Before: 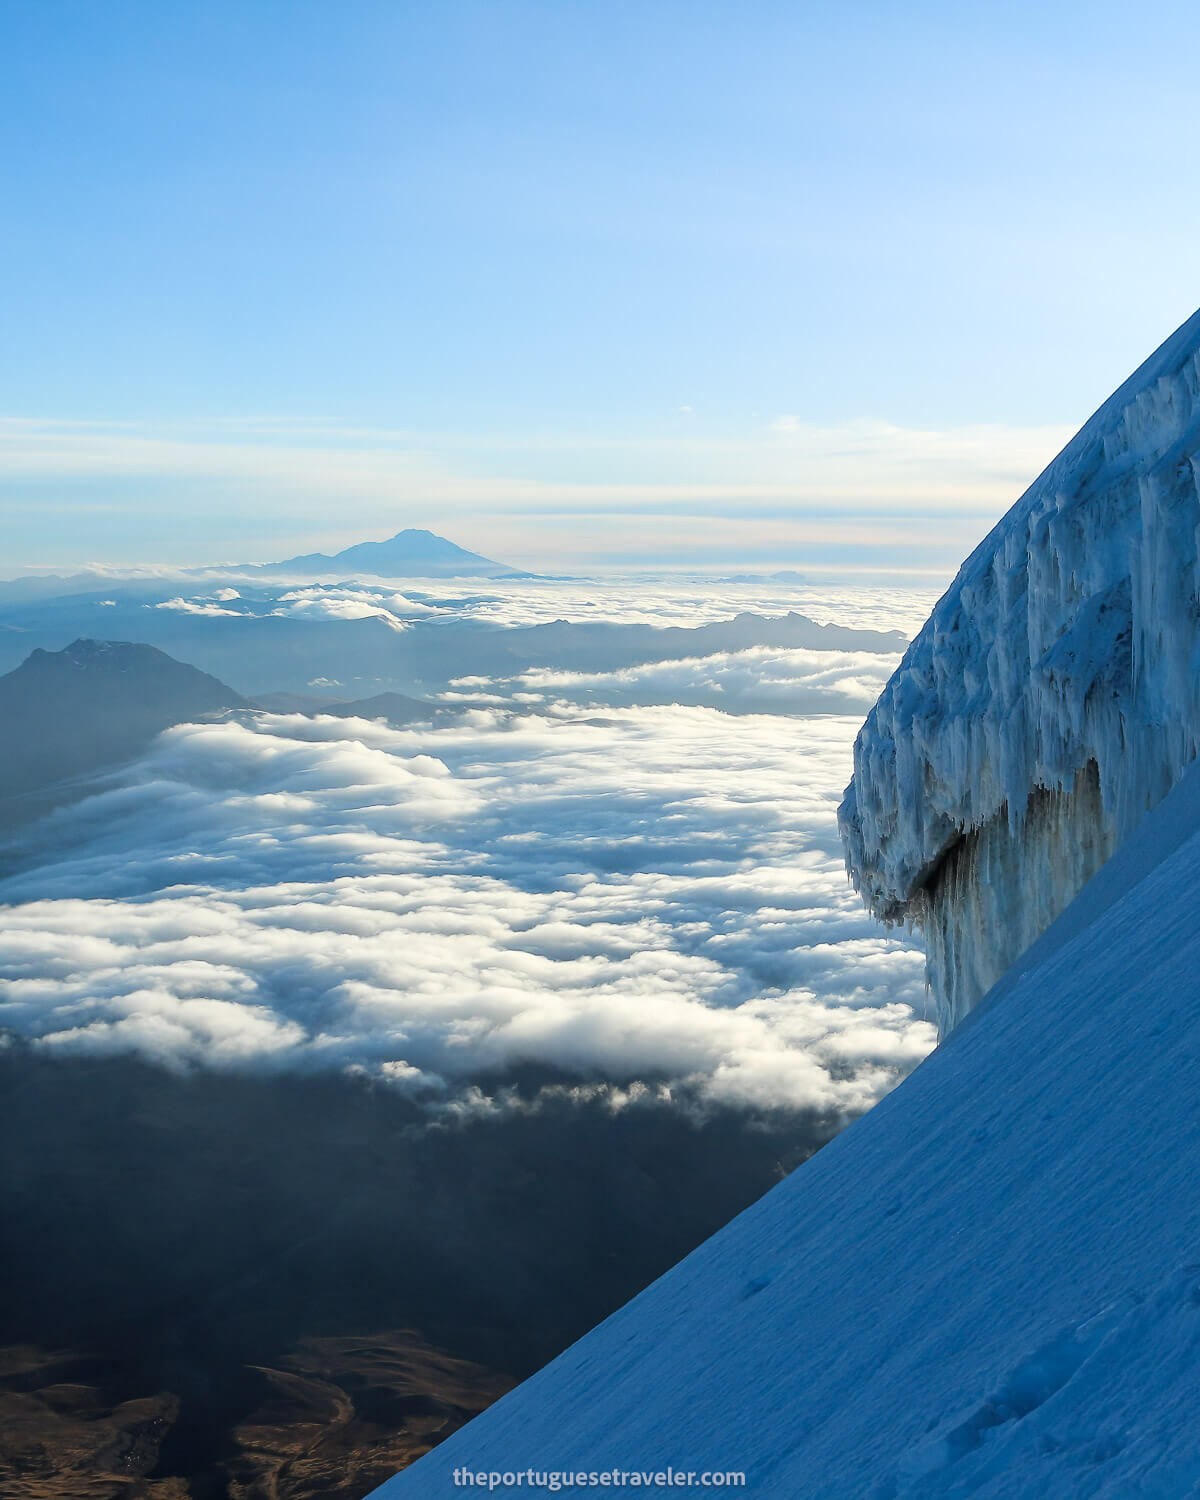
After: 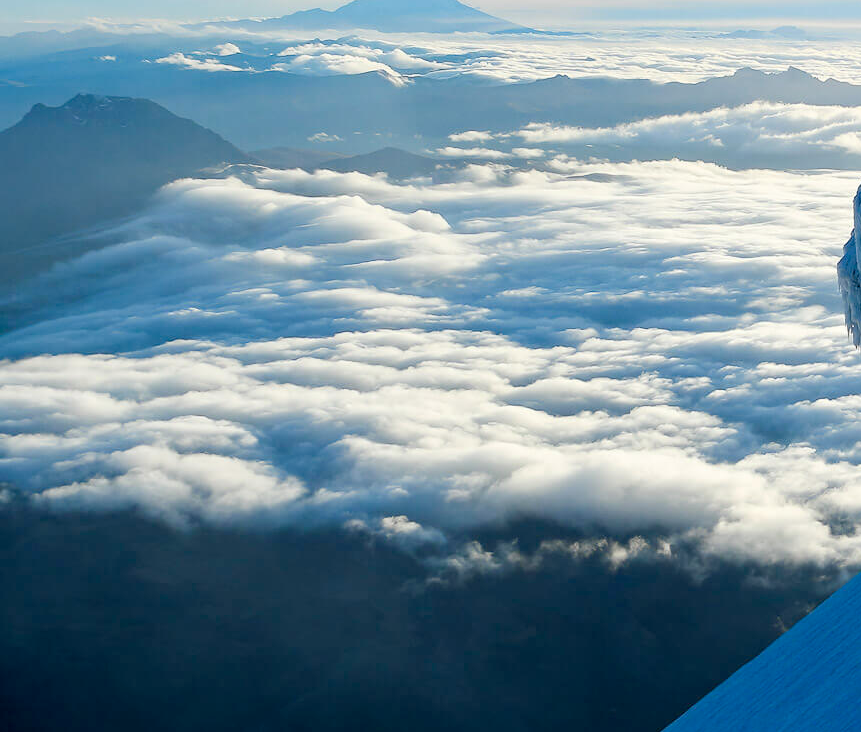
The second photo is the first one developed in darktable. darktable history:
crop: top 36.355%, right 28.197%, bottom 14.841%
color balance rgb: global offset › luminance -0.487%, perceptual saturation grading › global saturation 20%, perceptual saturation grading › highlights -24.808%, perceptual saturation grading › shadows 24.553%
